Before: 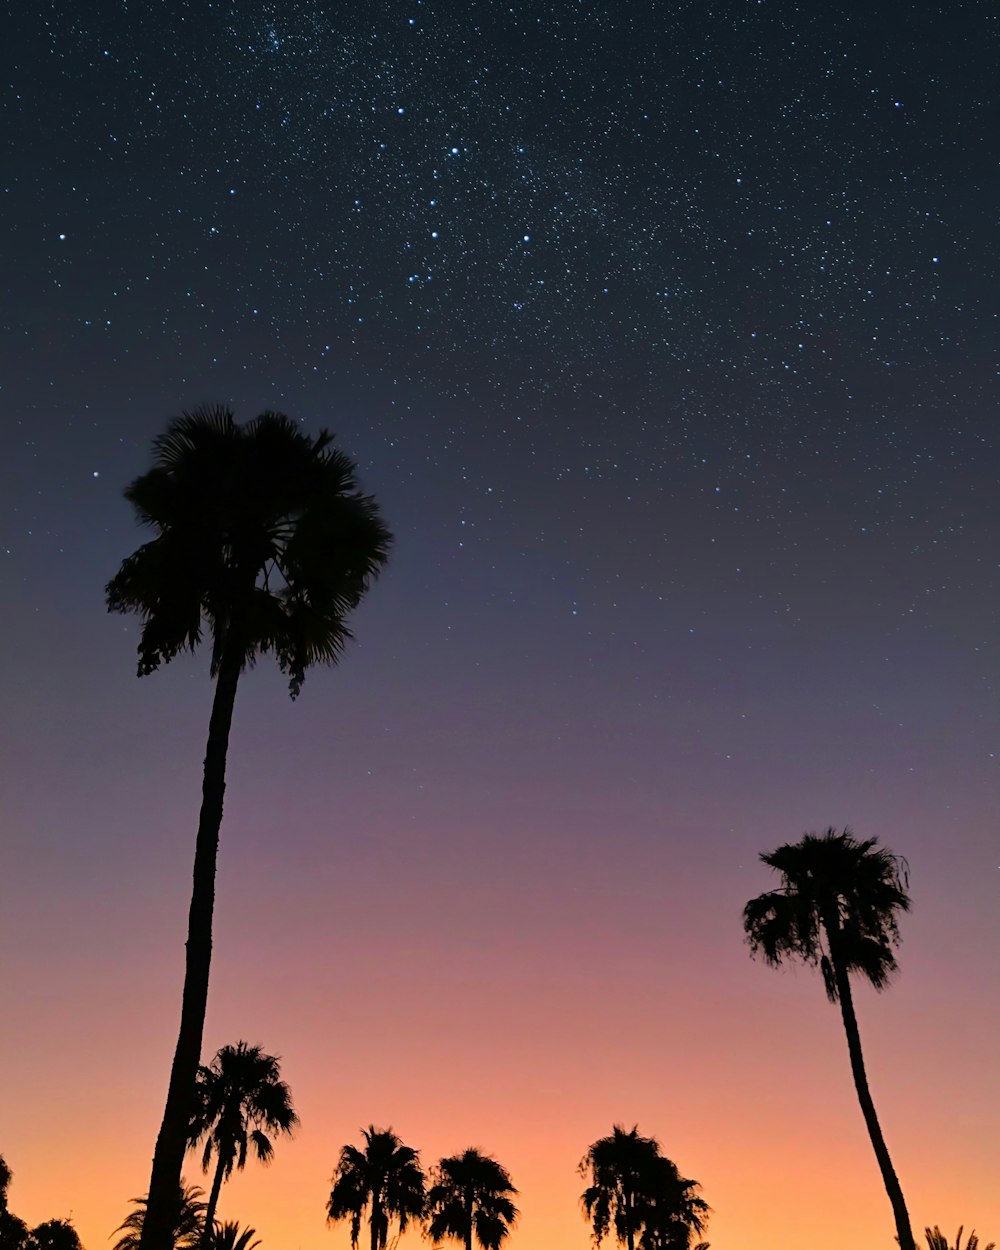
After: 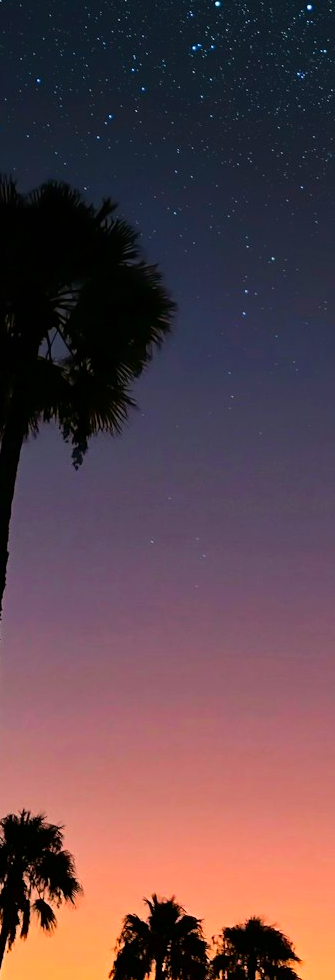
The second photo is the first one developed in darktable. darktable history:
crop and rotate: left 21.77%, top 18.528%, right 44.676%, bottom 2.997%
contrast brightness saturation: contrast 0.18, saturation 0.3
